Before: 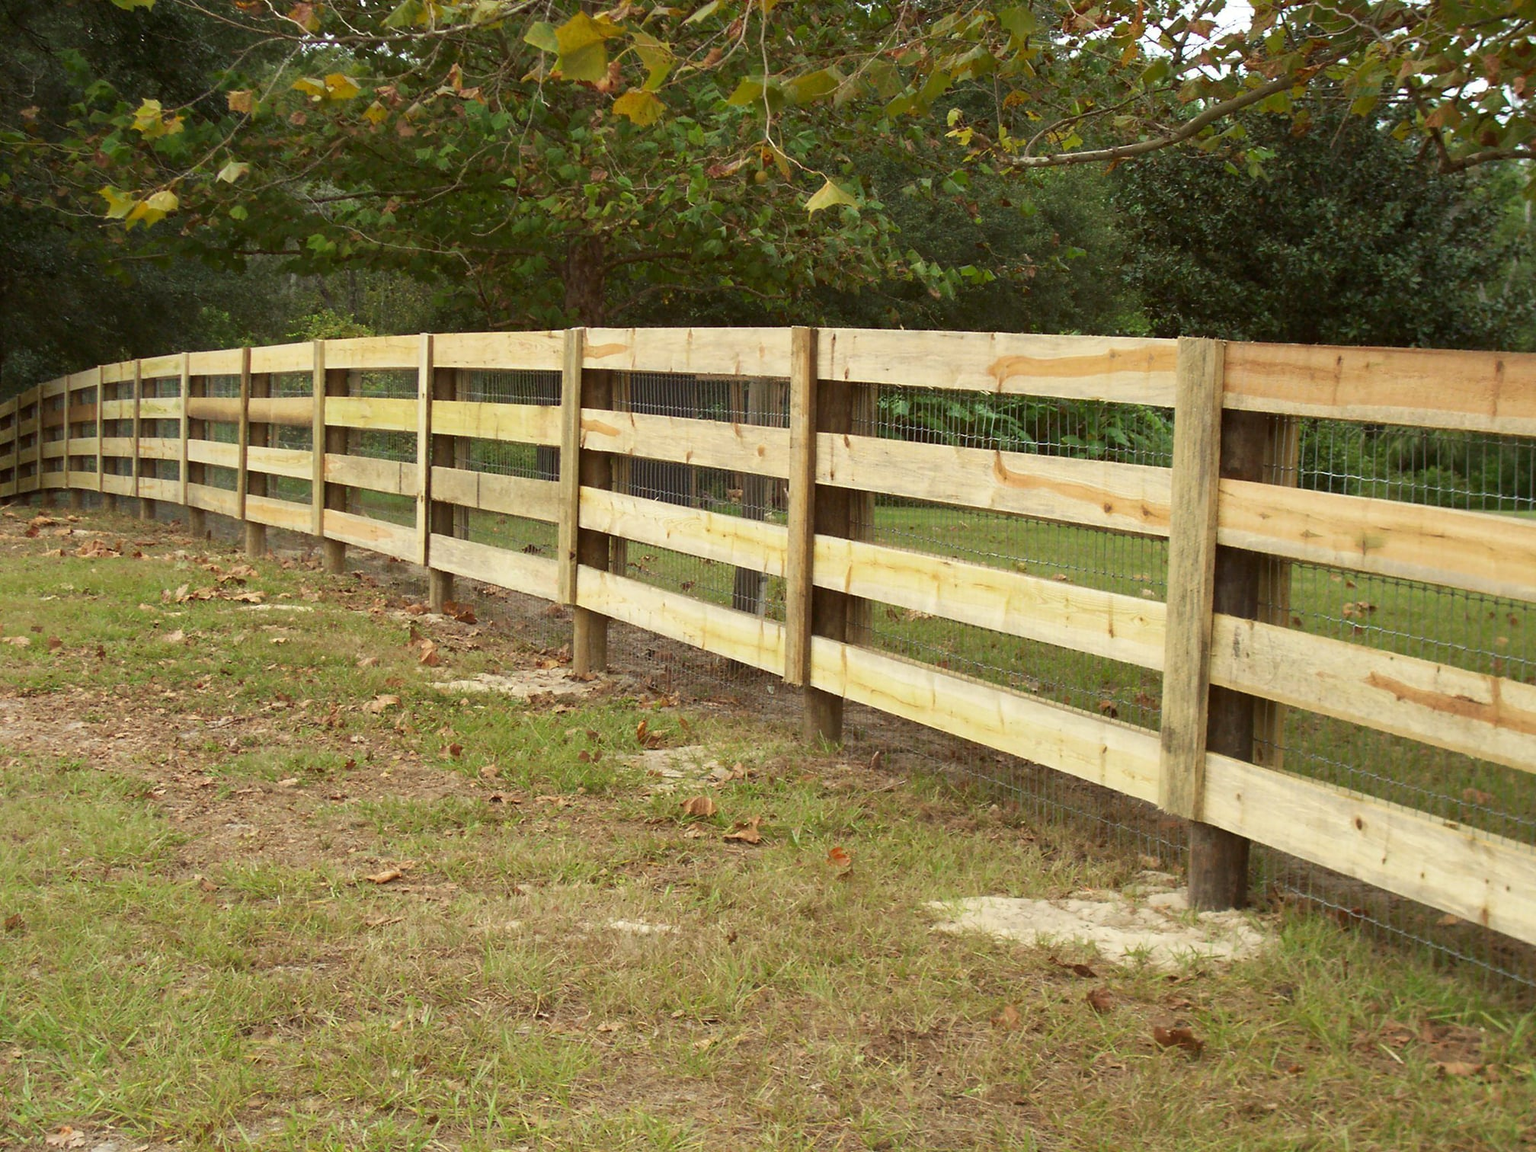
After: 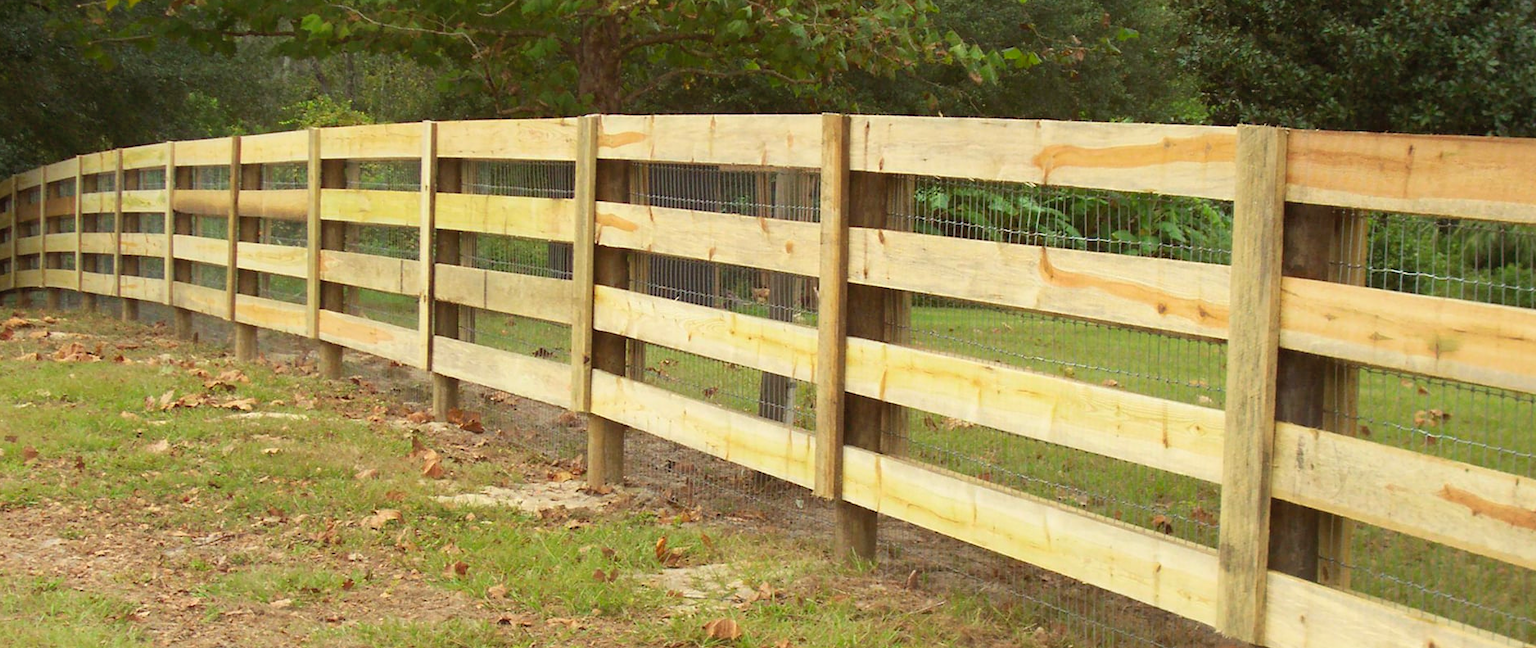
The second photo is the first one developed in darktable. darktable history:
shadows and highlights: radius 93.07, shadows -14.46, white point adjustment 0.23, highlights 31.48, compress 48.23%, highlights color adjustment 52.79%, soften with gaussian
crop: left 1.744%, top 19.225%, right 5.069%, bottom 28.357%
contrast brightness saturation: brightness 0.09, saturation 0.19
